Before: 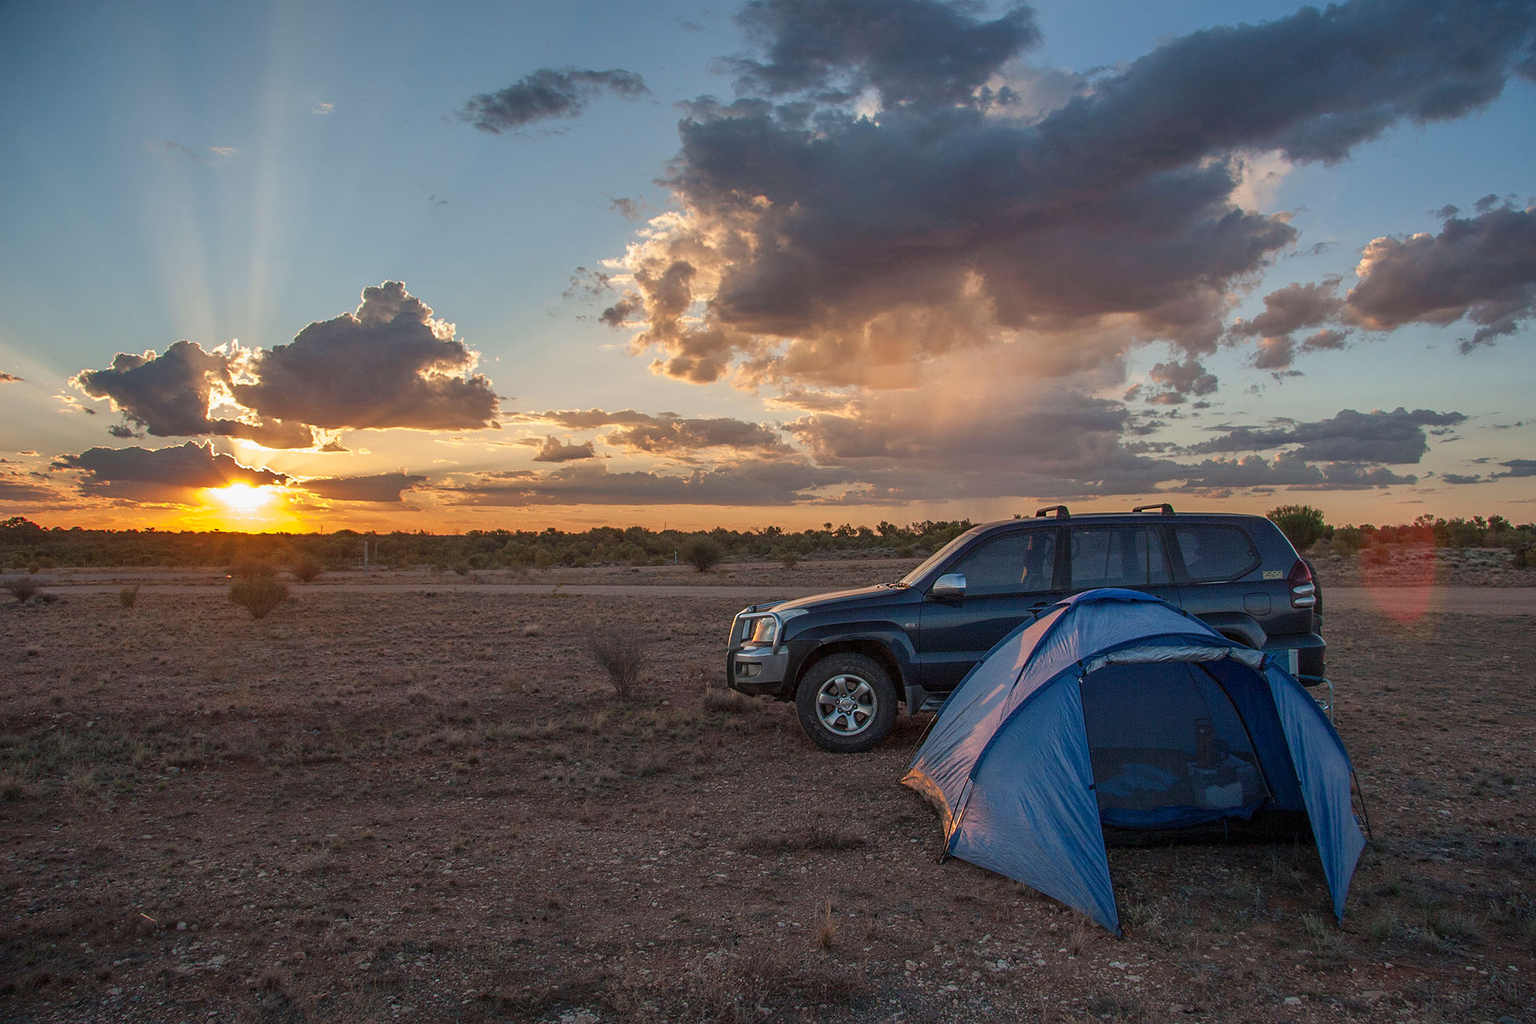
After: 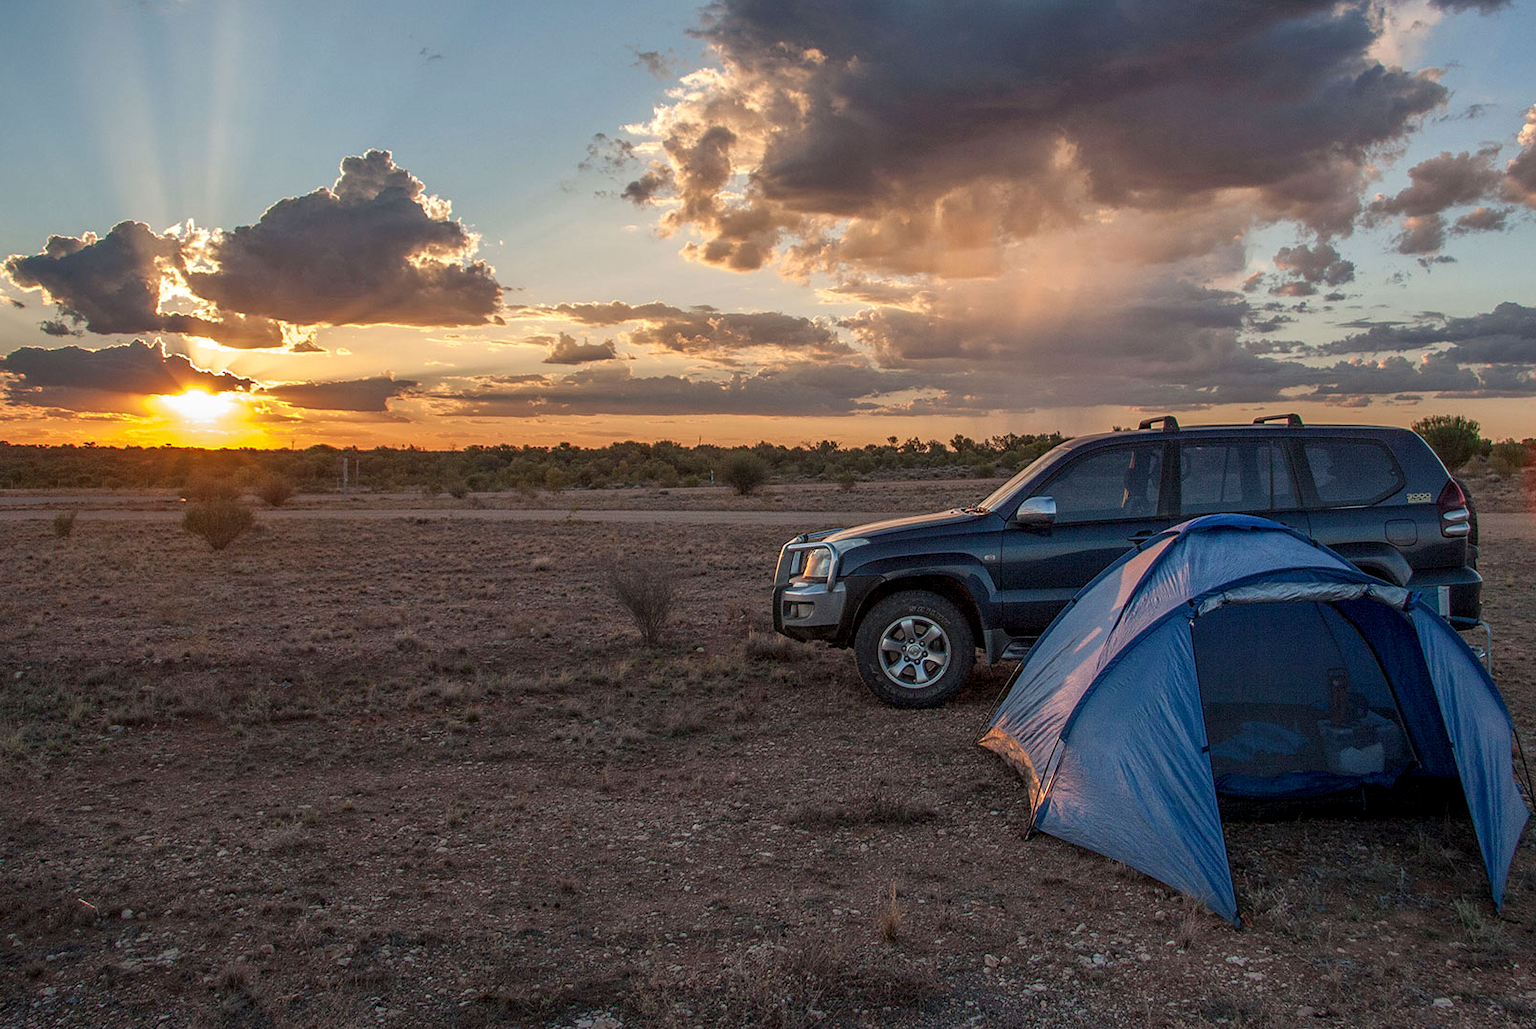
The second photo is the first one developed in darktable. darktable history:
crop and rotate: left 4.851%, top 15.128%, right 10.674%
local contrast: on, module defaults
